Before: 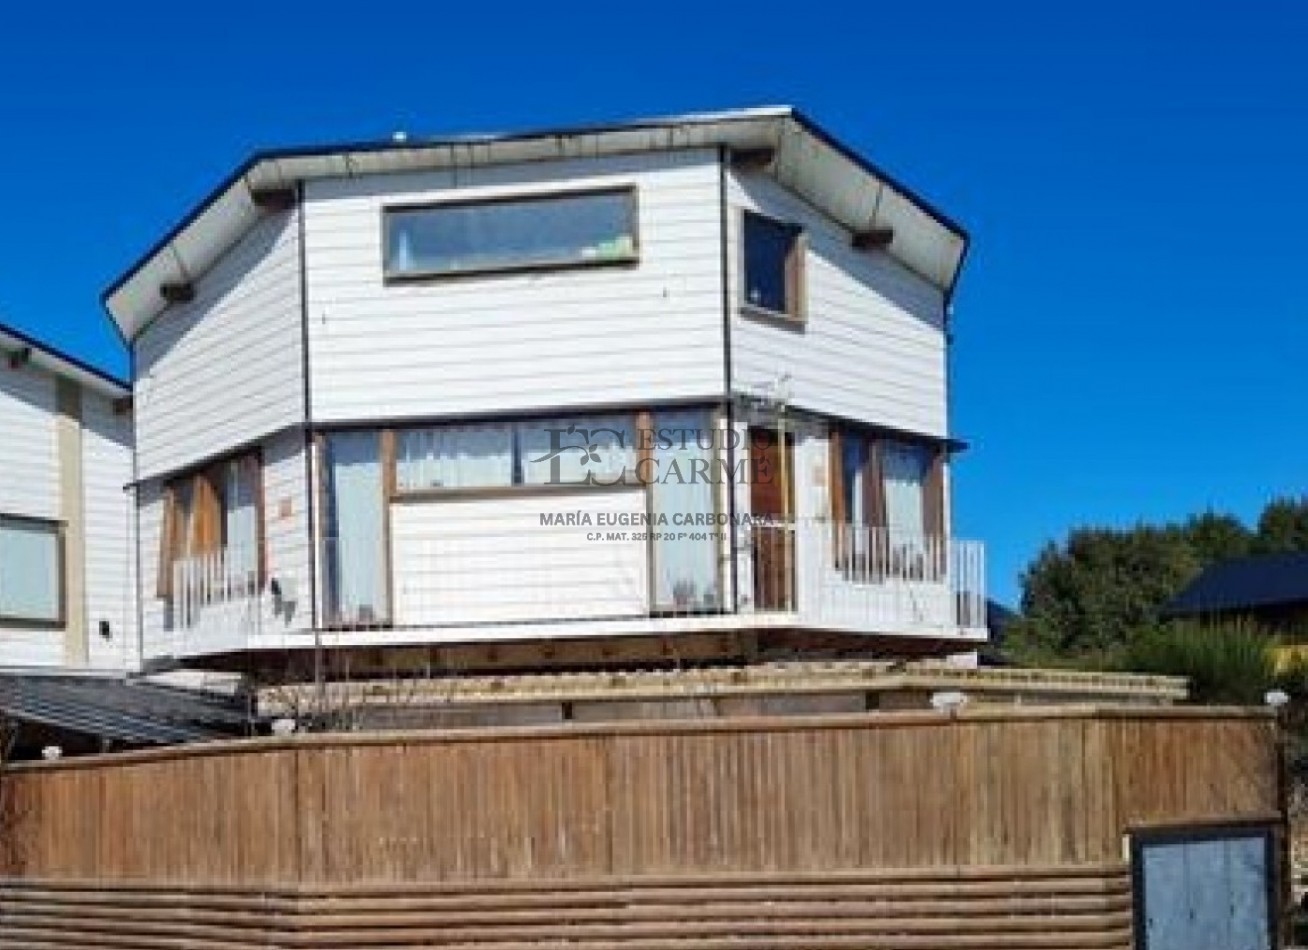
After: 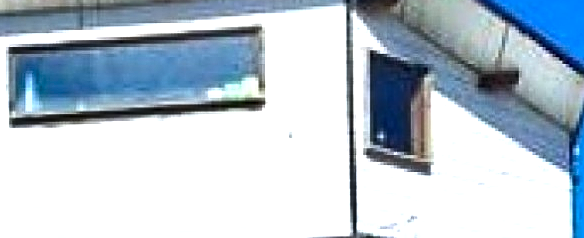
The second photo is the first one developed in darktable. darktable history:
shadows and highlights: shadows 49, highlights -41, soften with gaussian
white balance: red 0.988, blue 1.017
crop: left 28.64%, top 16.832%, right 26.637%, bottom 58.055%
exposure: black level correction 0, exposure 1.015 EV, compensate exposure bias true, compensate highlight preservation false
sharpen: on, module defaults
